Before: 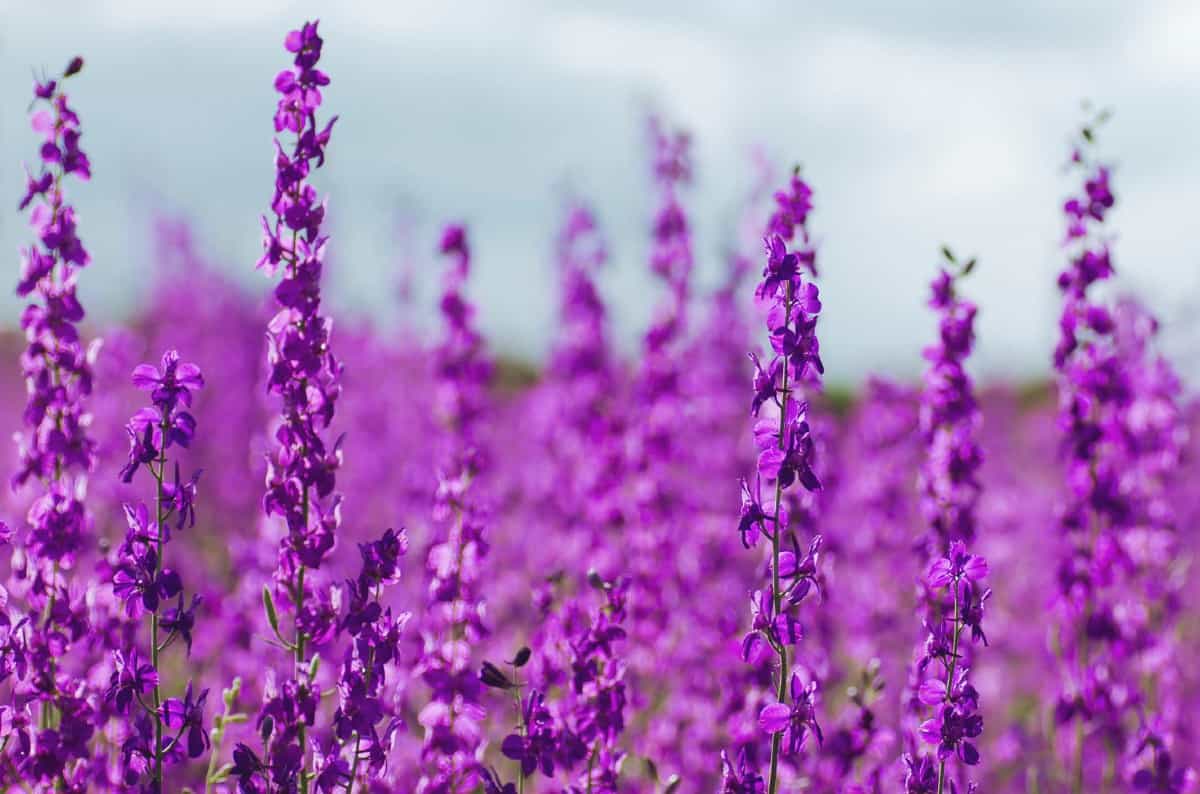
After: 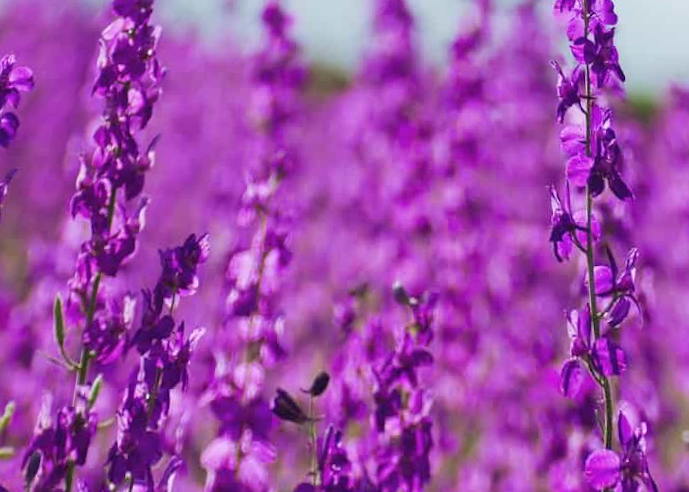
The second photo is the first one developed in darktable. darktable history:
crop: left 6.488%, top 27.668%, right 24.183%, bottom 8.656%
rotate and perspective: rotation 0.72°, lens shift (vertical) -0.352, lens shift (horizontal) -0.051, crop left 0.152, crop right 0.859, crop top 0.019, crop bottom 0.964
